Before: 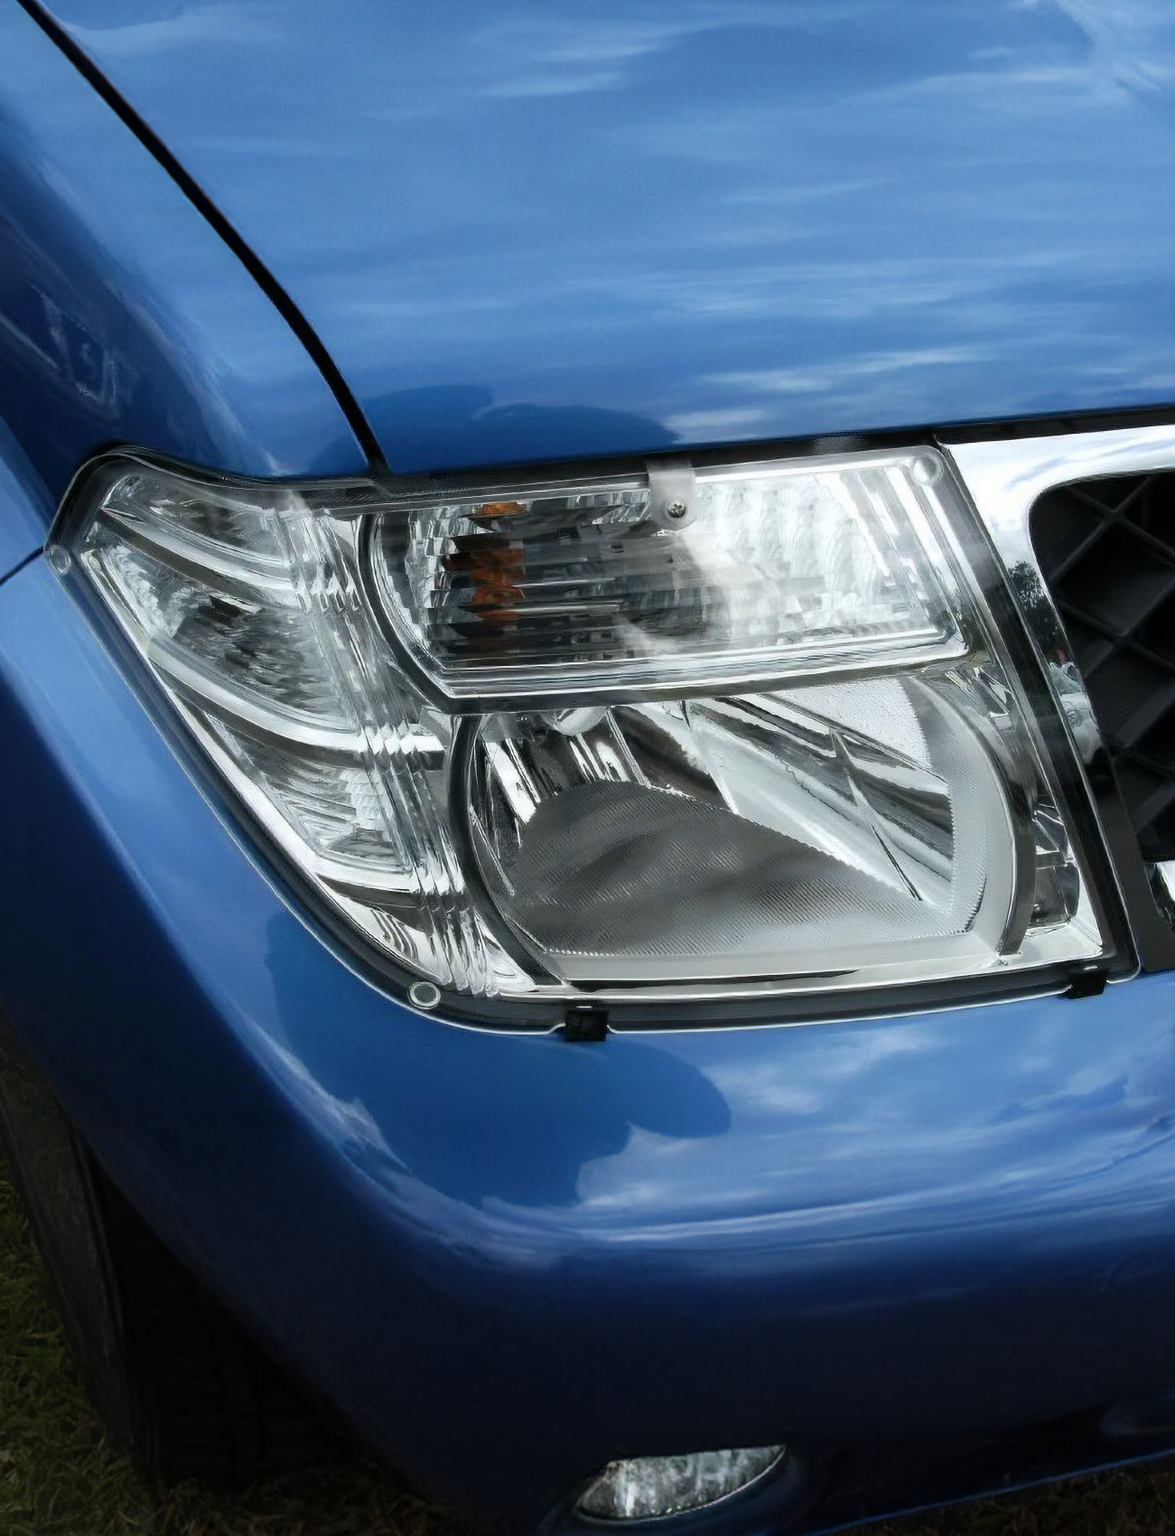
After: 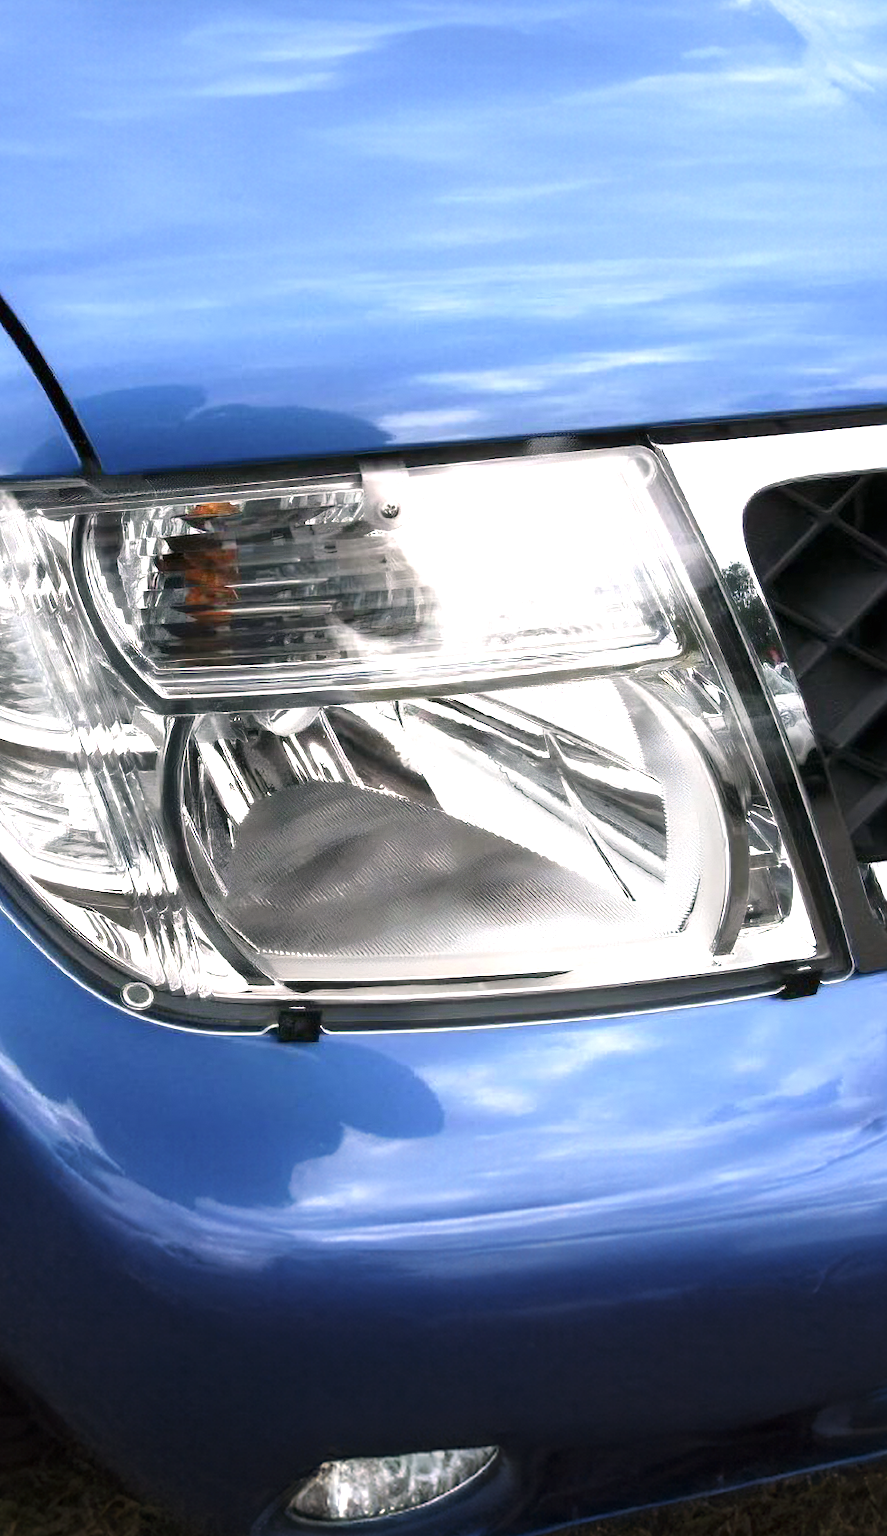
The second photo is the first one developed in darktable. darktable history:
crop and rotate: left 24.509%
exposure: black level correction 0, exposure 1.098 EV, compensate exposure bias true, compensate highlight preservation false
color correction: highlights a* 7.47, highlights b* 3.98
